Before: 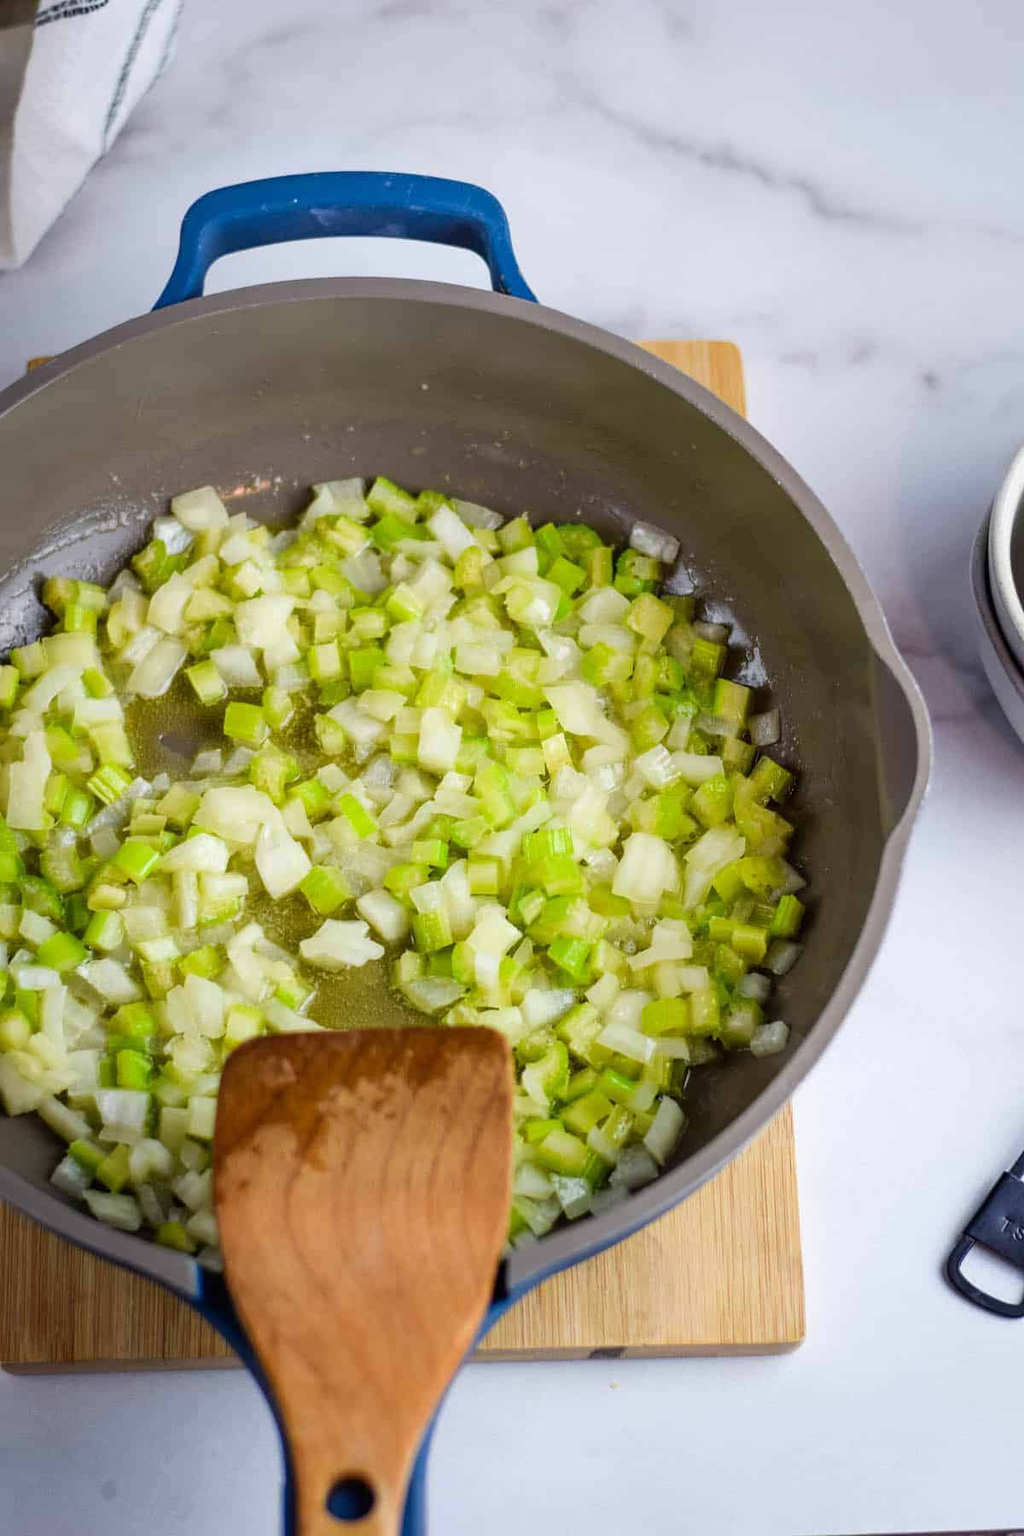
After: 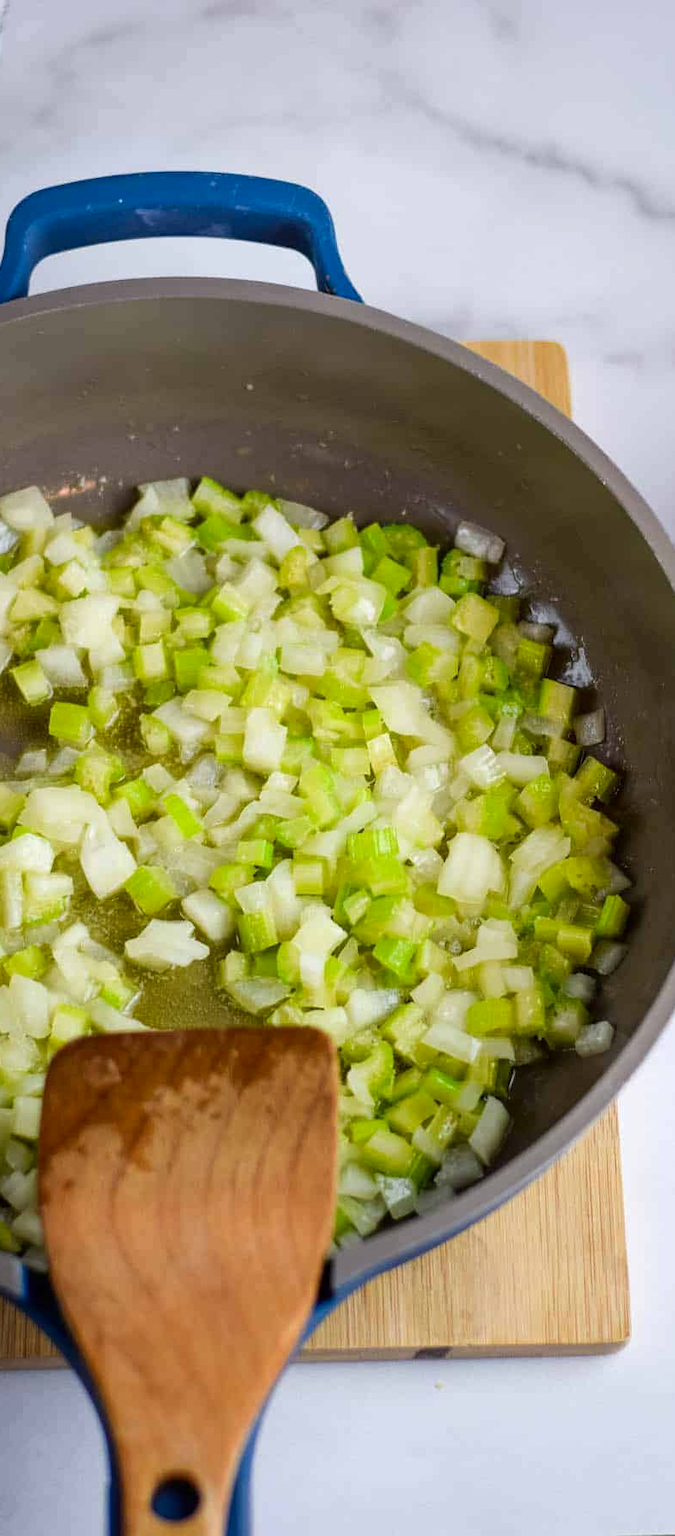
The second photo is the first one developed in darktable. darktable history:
crop: left 17.141%, right 16.848%
contrast brightness saturation: contrast 0.027, brightness -0.042
